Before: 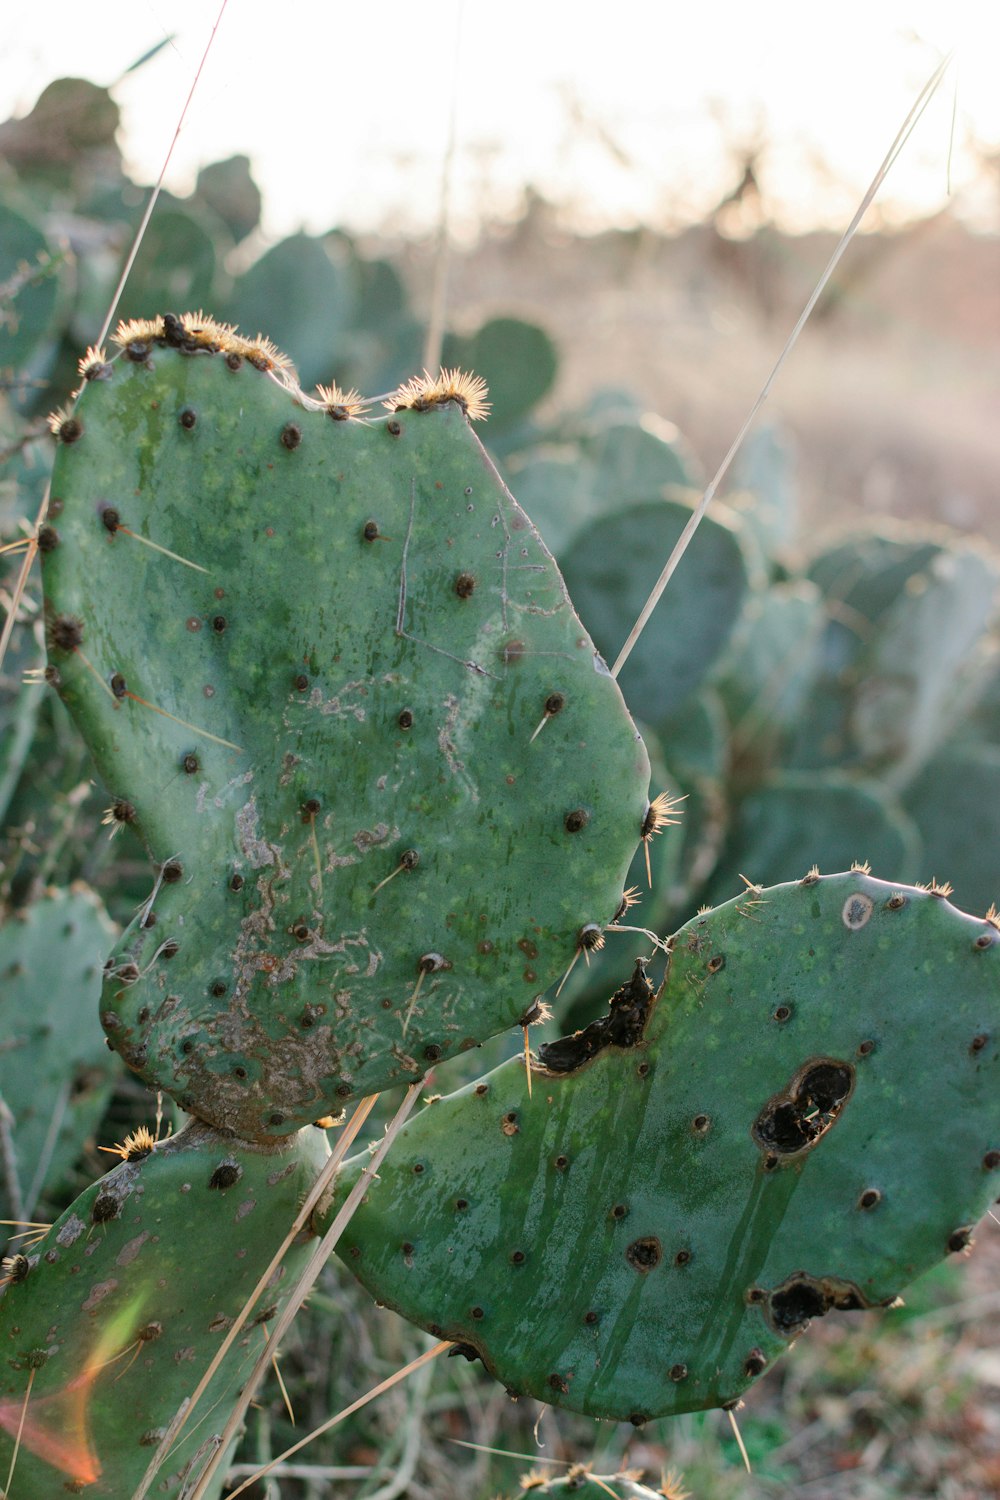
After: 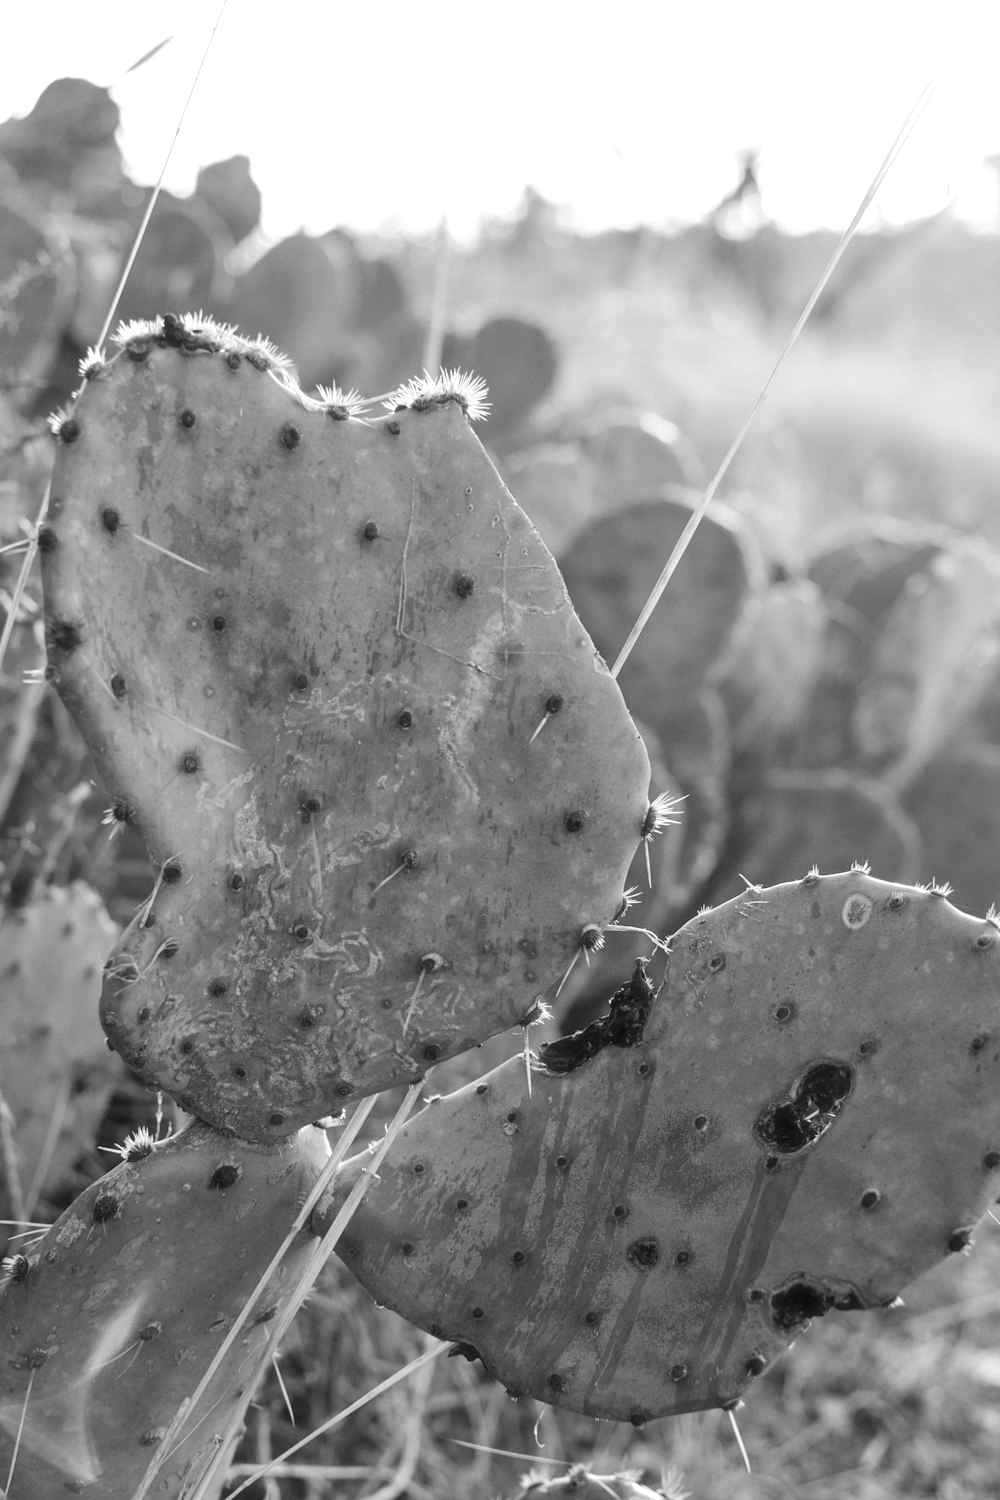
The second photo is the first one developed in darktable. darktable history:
haze removal: strength -0.1, adaptive false
exposure: exposure 0.564 EV, compensate highlight preservation false
monochrome: a -92.57, b 58.91
